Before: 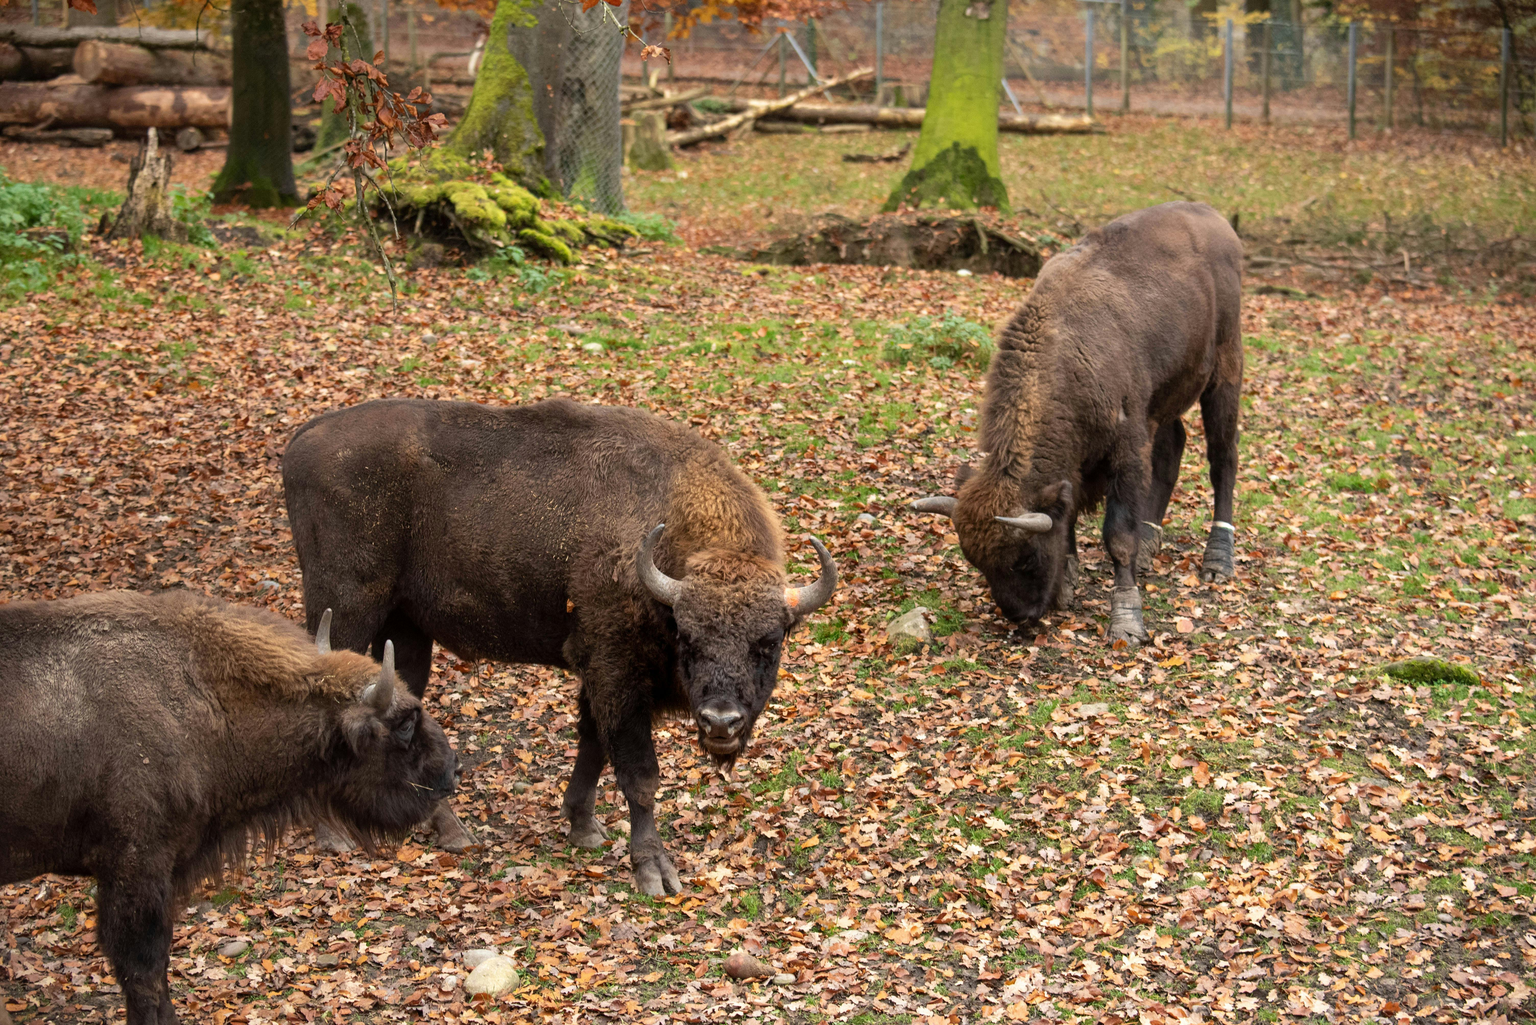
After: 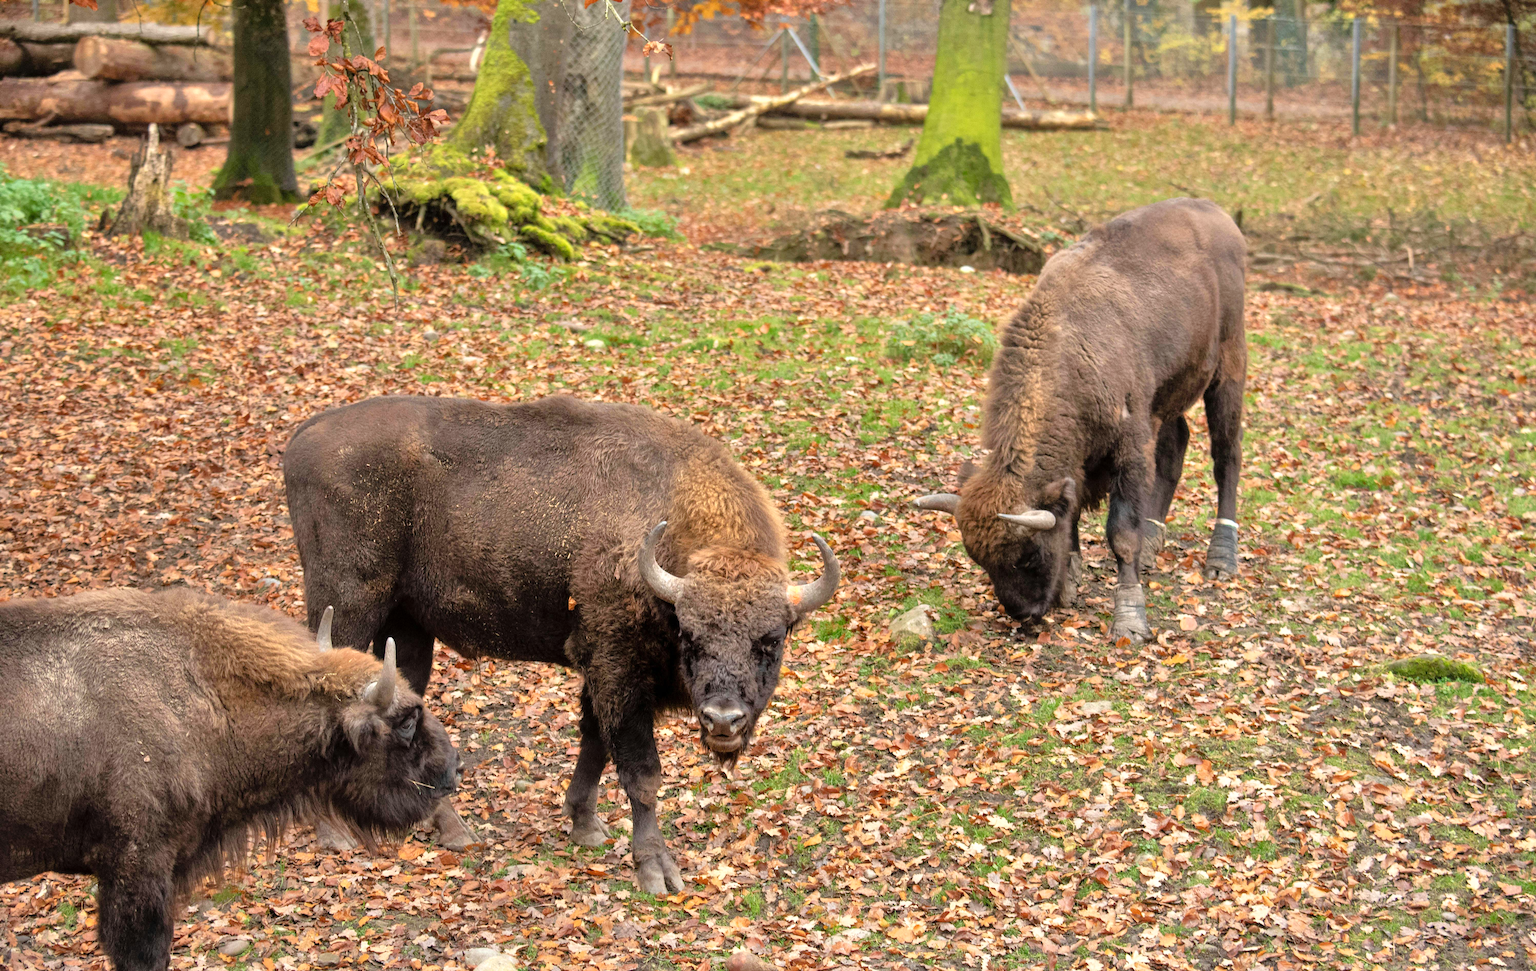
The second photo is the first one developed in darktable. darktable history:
crop: top 0.448%, right 0.264%, bottom 5.045%
fill light: on, module defaults
tone equalizer: -7 EV 0.15 EV, -6 EV 0.6 EV, -5 EV 1.15 EV, -4 EV 1.33 EV, -3 EV 1.15 EV, -2 EV 0.6 EV, -1 EV 0.15 EV, mask exposure compensation -0.5 EV
